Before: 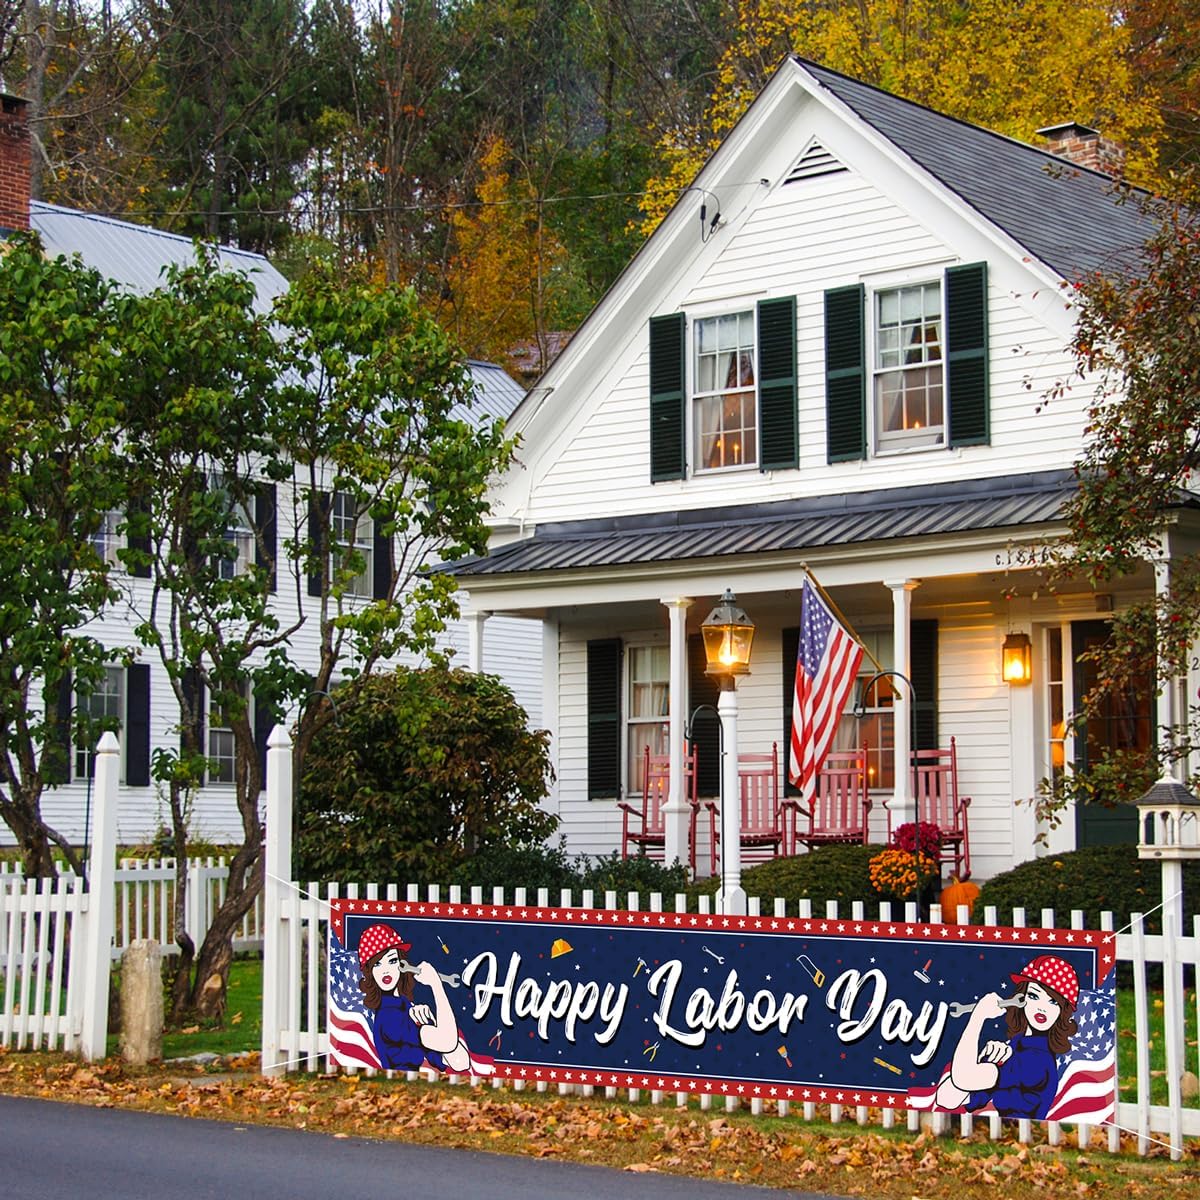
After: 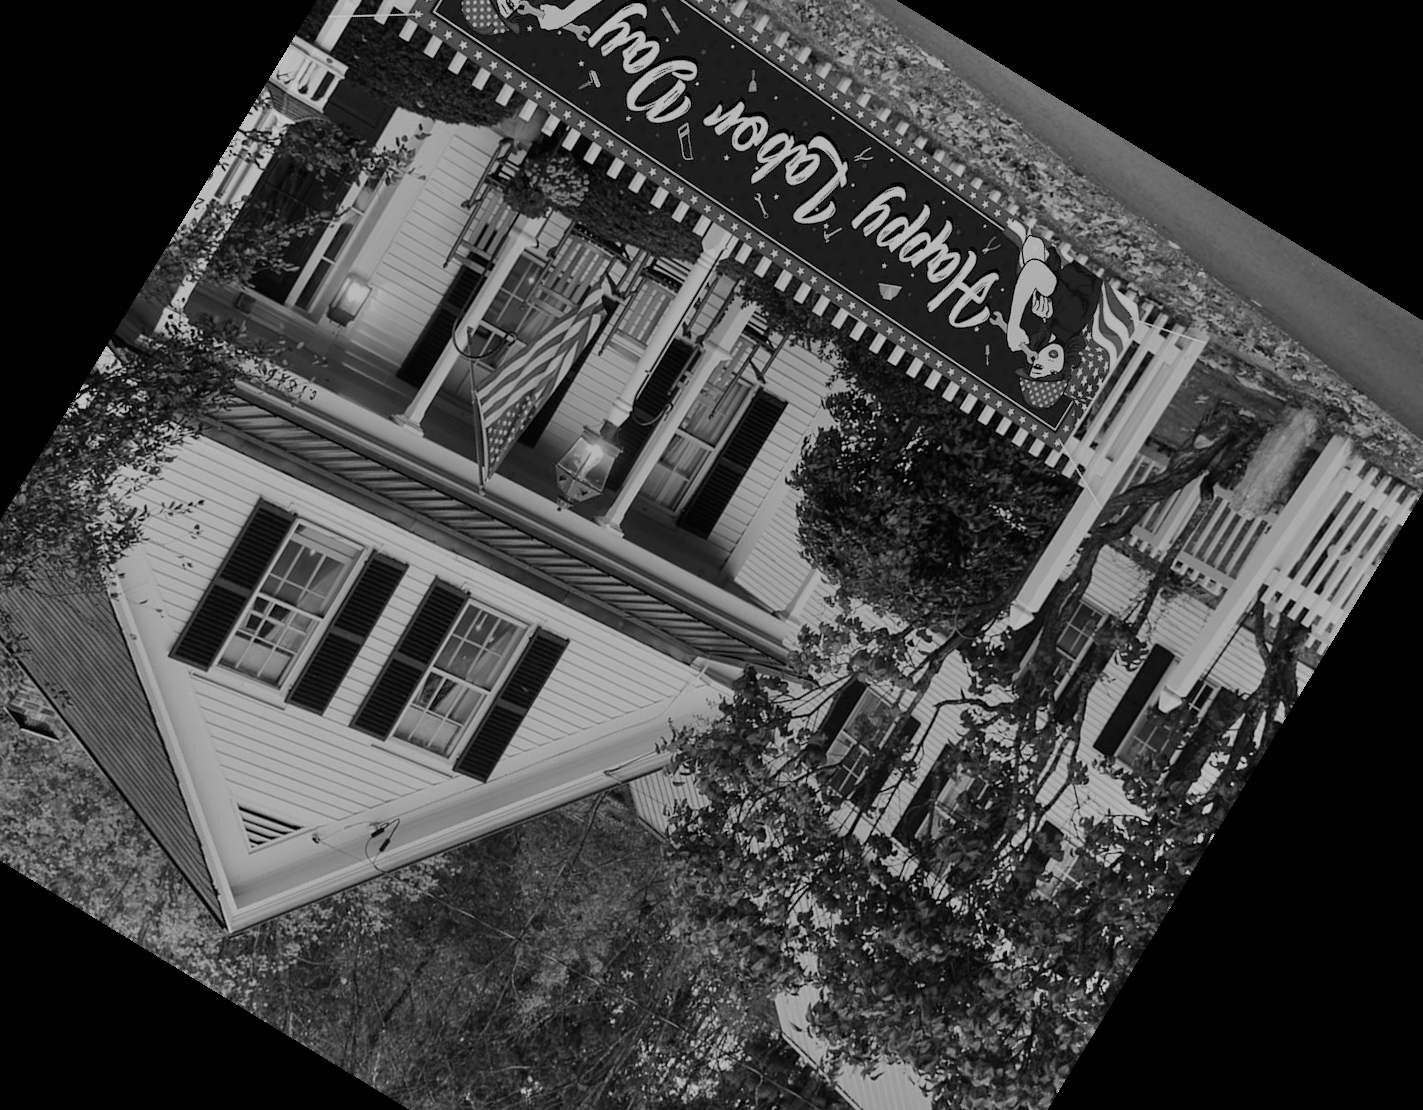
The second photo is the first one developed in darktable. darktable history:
white balance: red 0.986, blue 1.01
shadows and highlights: shadows 49, highlights -41, soften with gaussian
monochrome: a 30.25, b 92.03
exposure: exposure -1 EV, compensate highlight preservation false
crop and rotate: angle 148.68°, left 9.111%, top 15.603%, right 4.588%, bottom 17.041%
